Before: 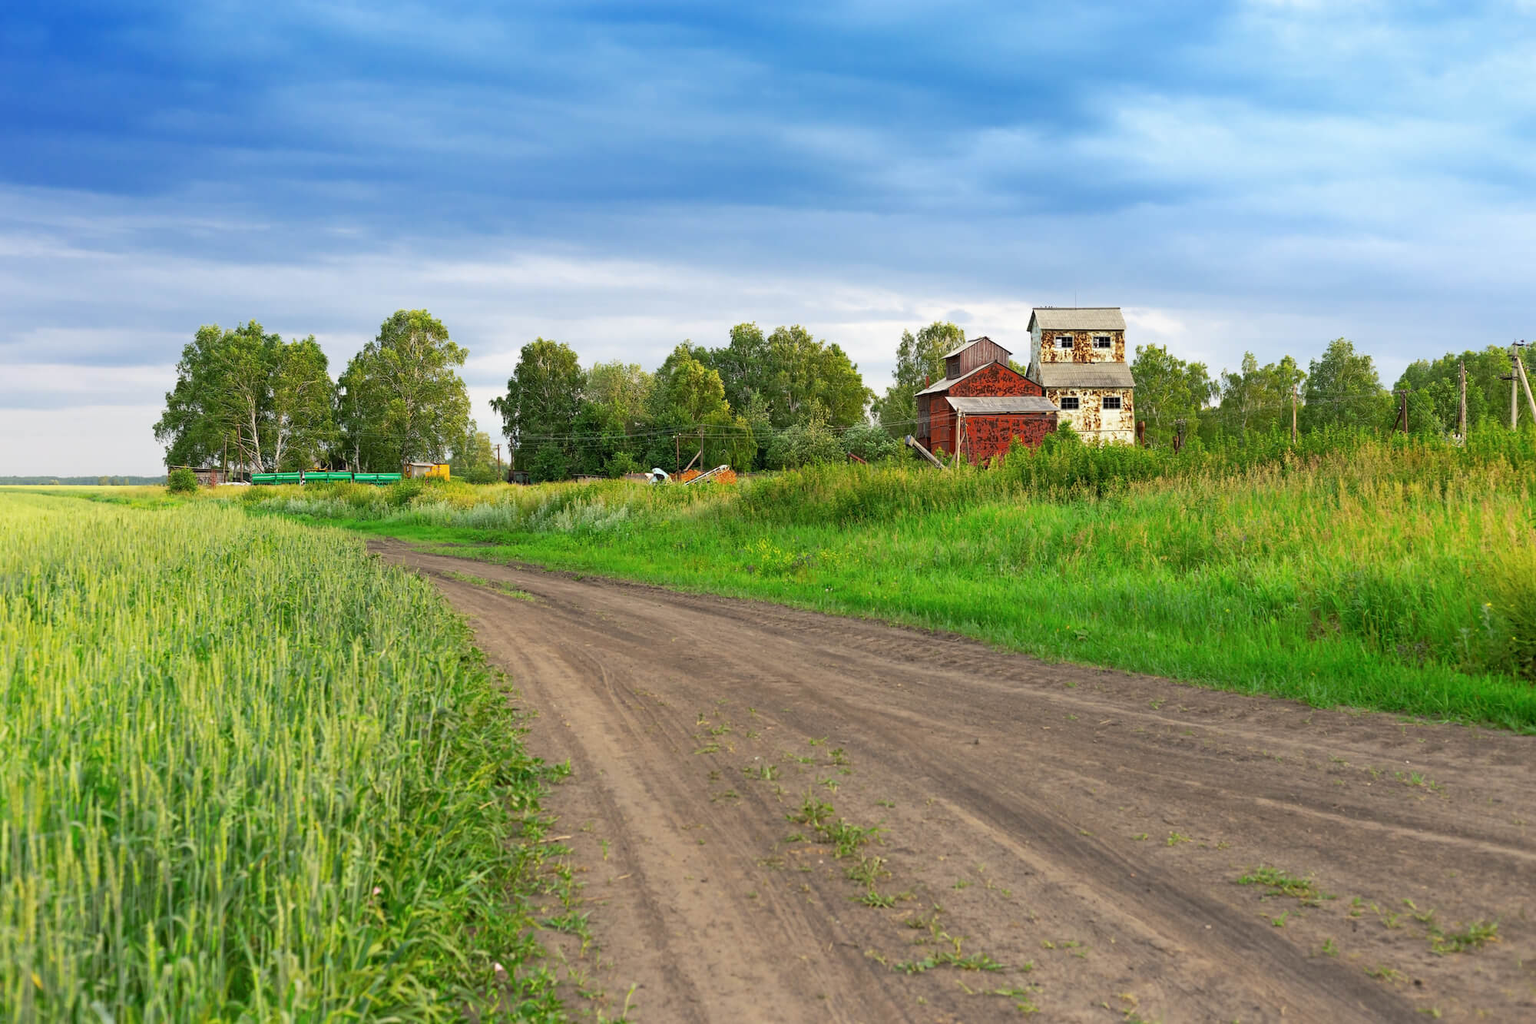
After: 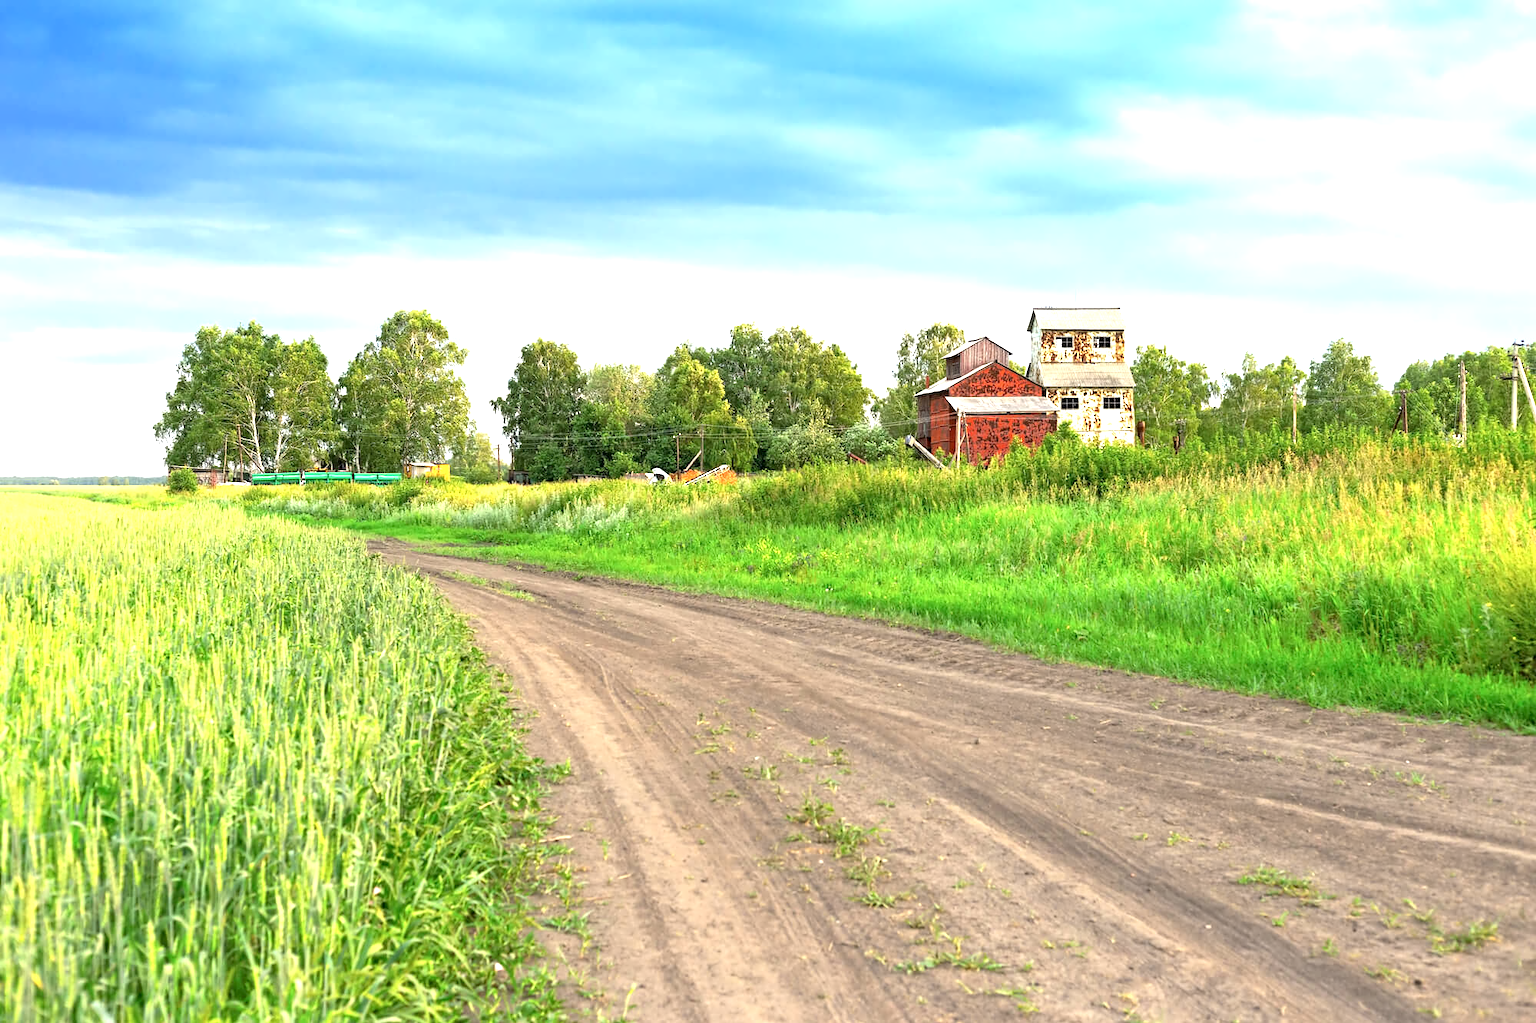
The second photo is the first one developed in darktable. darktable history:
contrast brightness saturation: saturation -0.048
contrast equalizer: octaves 7, y [[0.5, 0.542, 0.583, 0.625, 0.667, 0.708], [0.5 ×6], [0.5 ×6], [0, 0.033, 0.067, 0.1, 0.133, 0.167], [0, 0.05, 0.1, 0.15, 0.2, 0.25]], mix 0.183
exposure: black level correction 0.001, exposure 1.132 EV, compensate exposure bias true, compensate highlight preservation false
